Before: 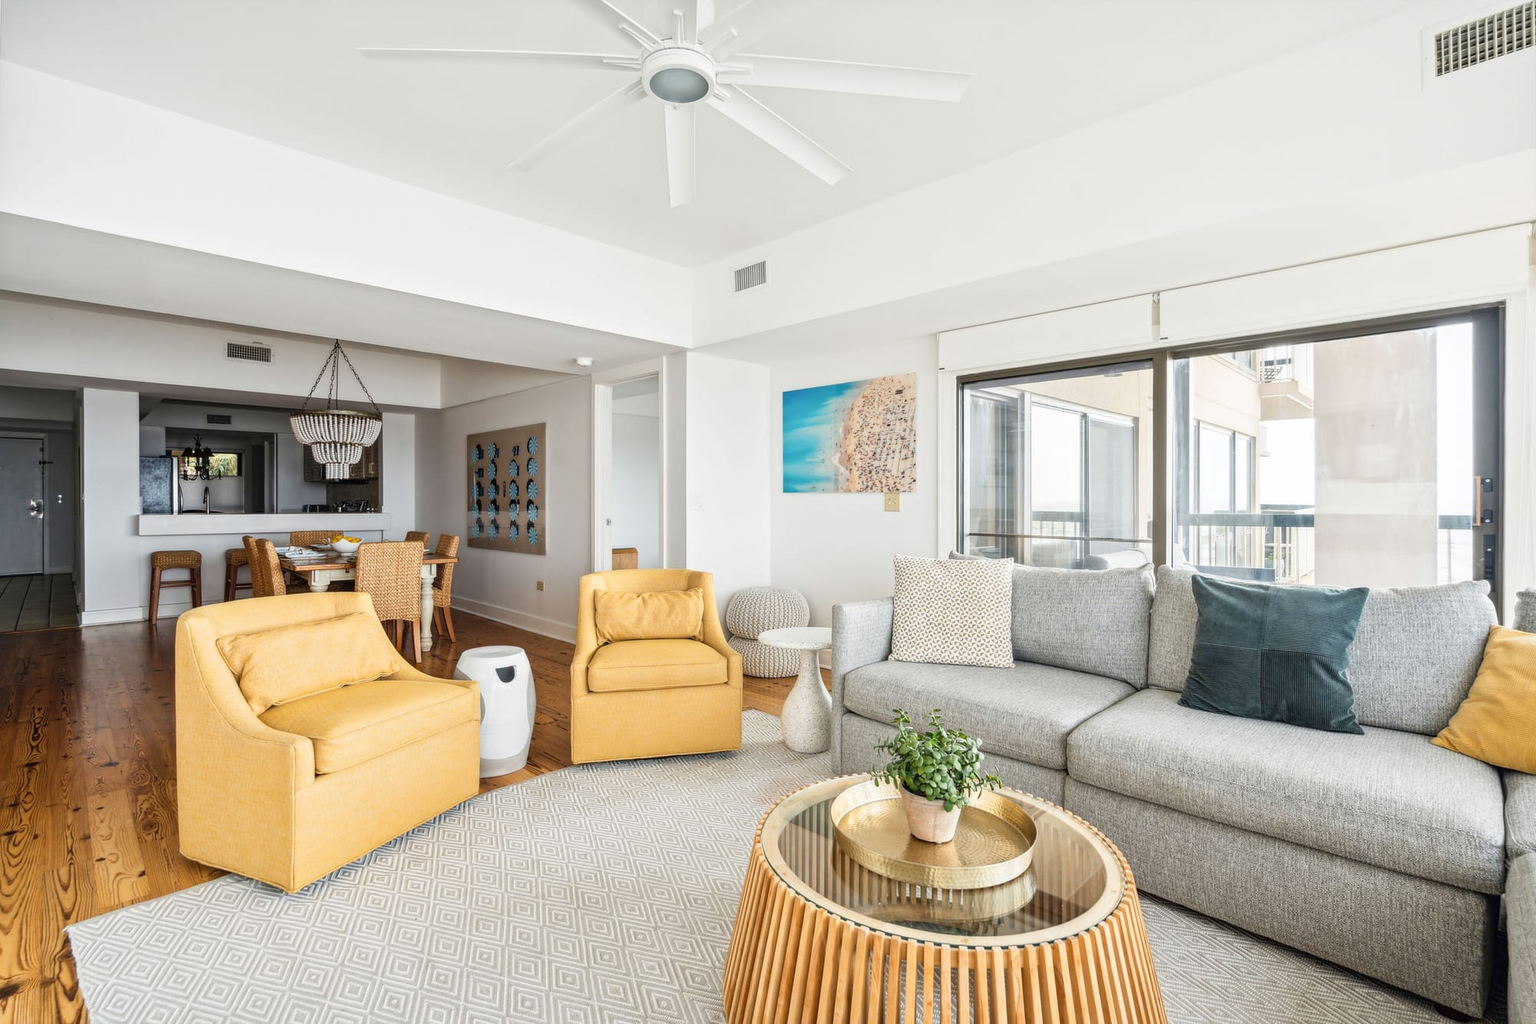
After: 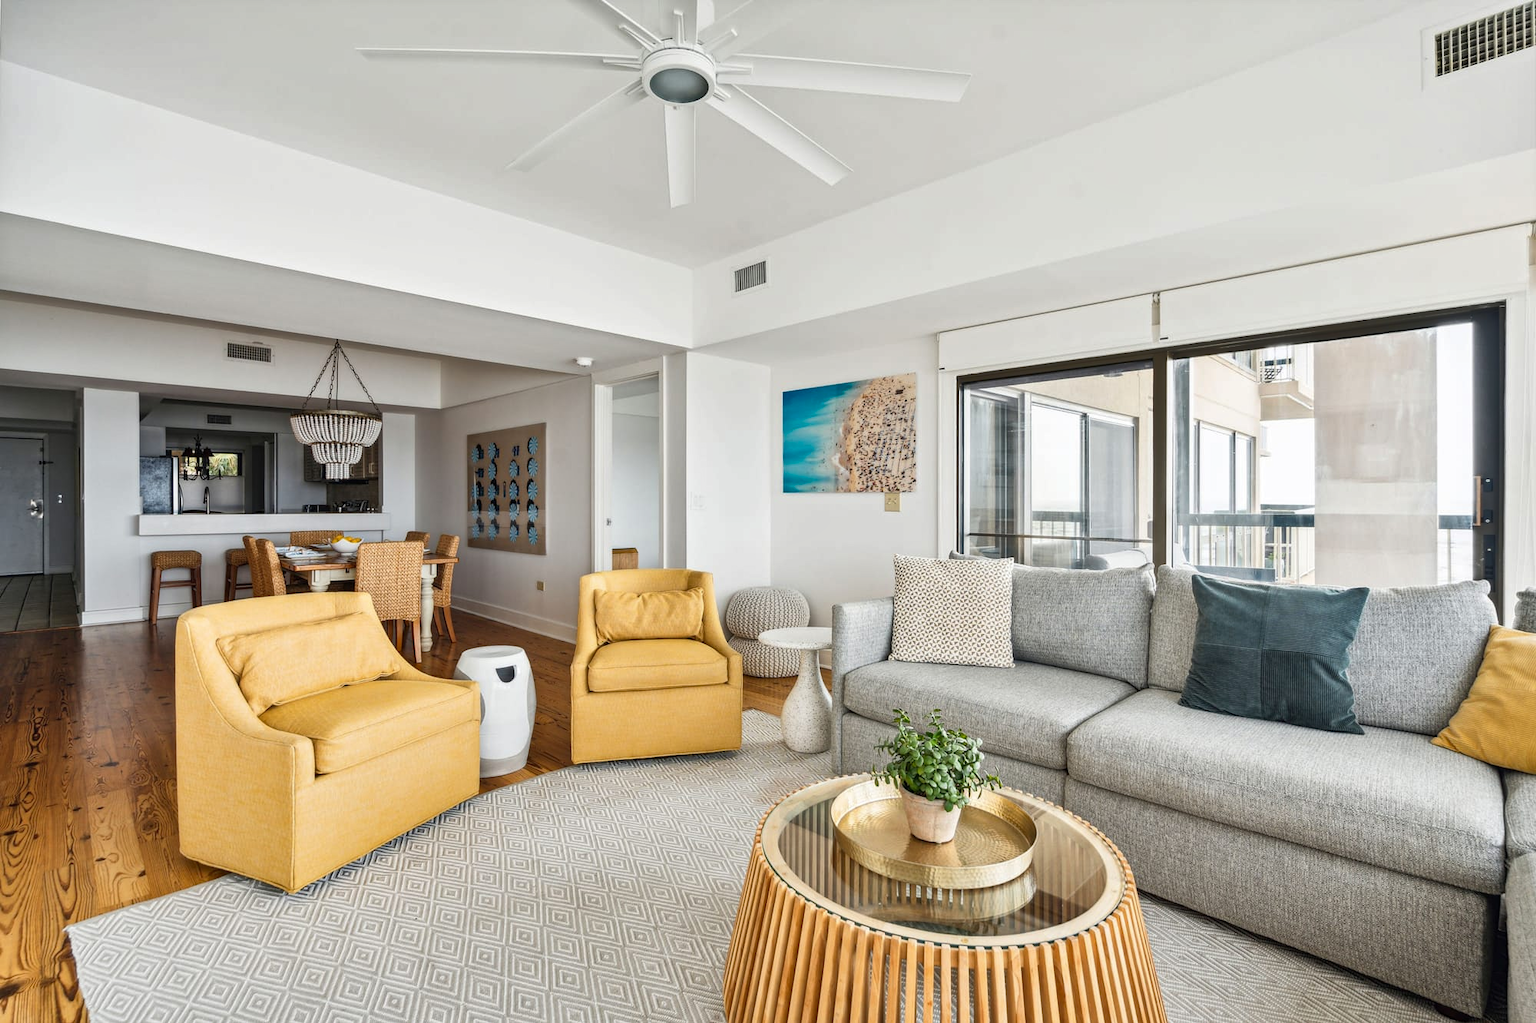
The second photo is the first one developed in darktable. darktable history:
shadows and highlights: shadows 58.24, soften with gaussian
